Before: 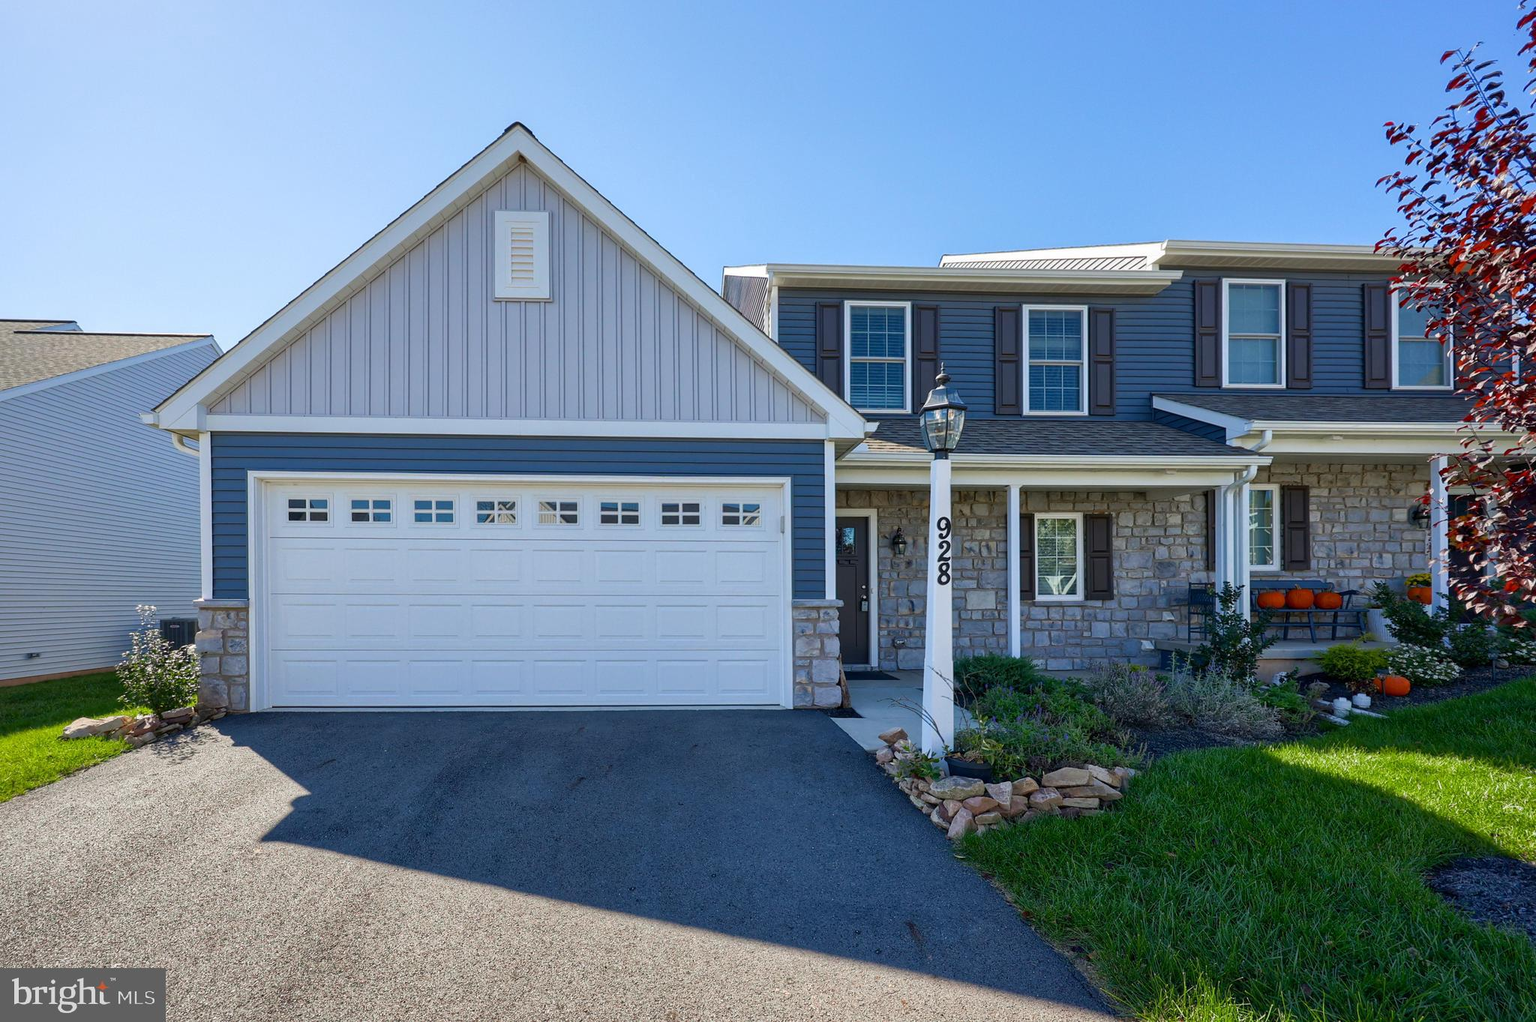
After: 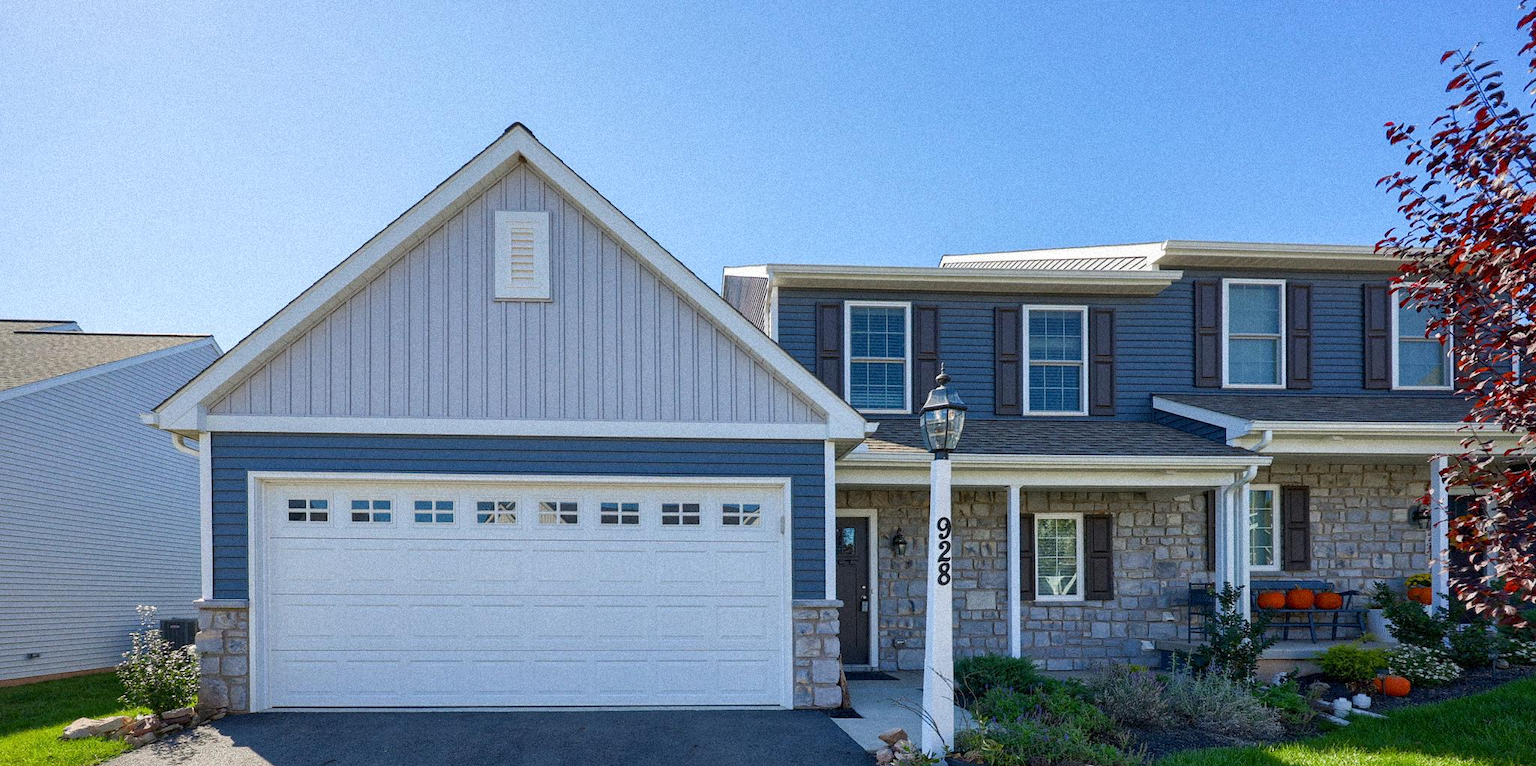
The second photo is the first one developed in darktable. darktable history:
crop: bottom 24.988%
grain: strength 35%, mid-tones bias 0%
